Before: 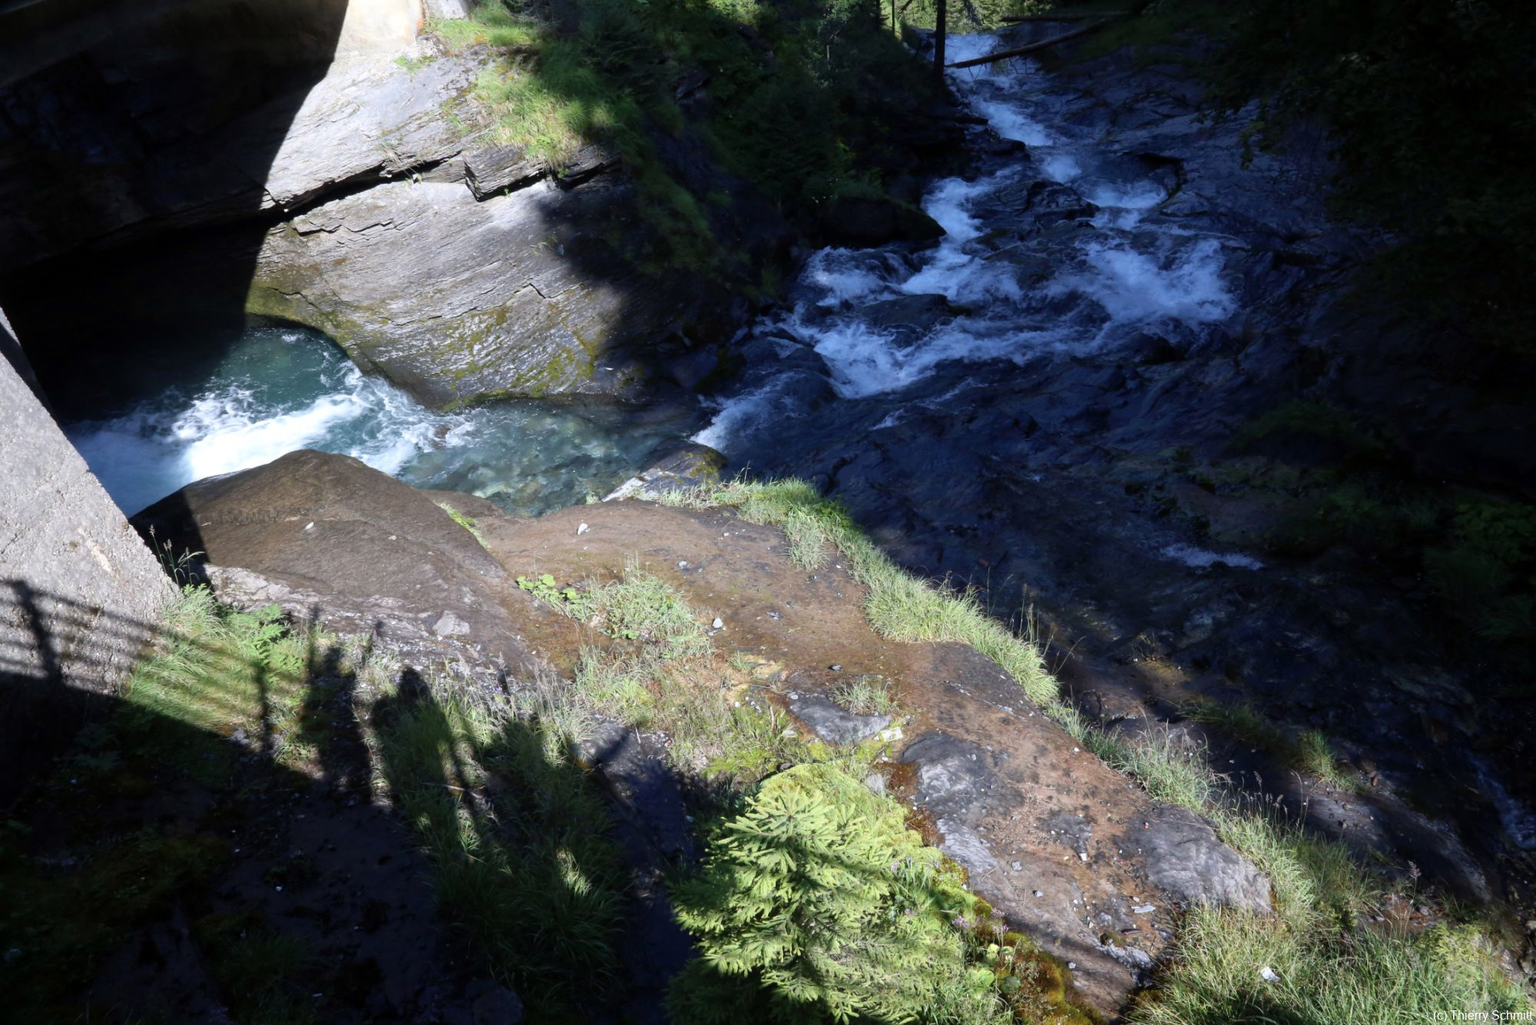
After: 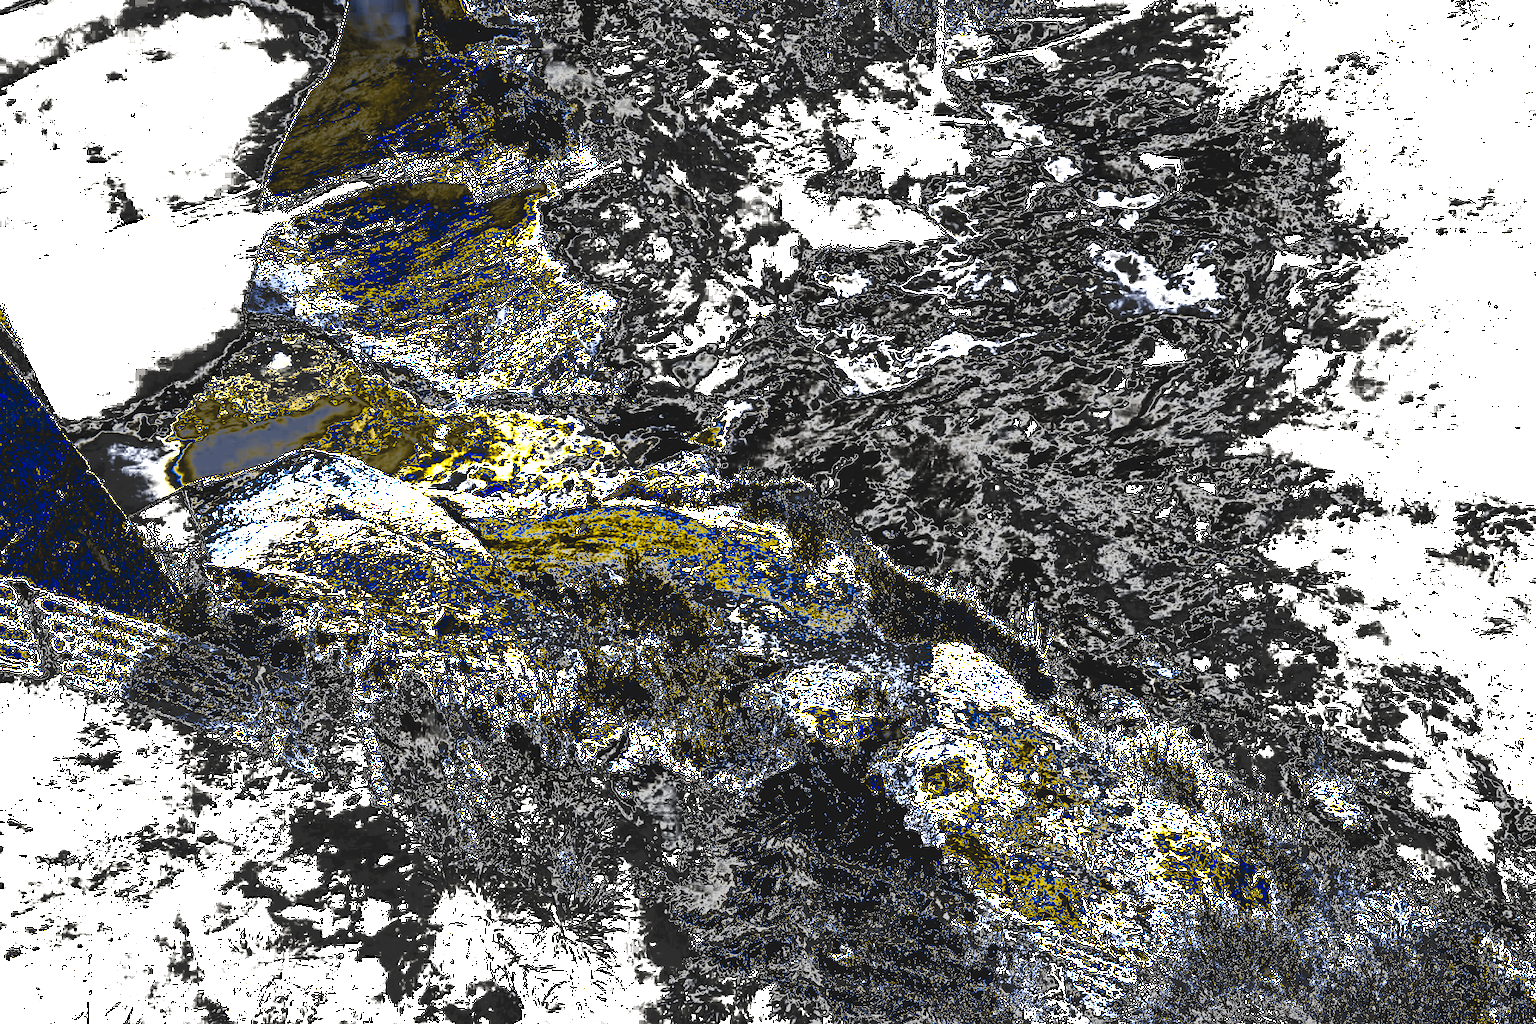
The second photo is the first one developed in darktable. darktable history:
tone curve: curves: ch0 [(0, 0) (0.003, 0.99) (0.011, 0.983) (0.025, 0.934) (0.044, 0.719) (0.069, 0.382) (0.1, 0.204) (0.136, 0.093) (0.177, 0.094) (0.224, 0.093) (0.277, 0.098) (0.335, 0.214) (0.399, 0.616) (0.468, 0.827) (0.543, 0.464) (0.623, 0.145) (0.709, 0.127) (0.801, 0.187) (0.898, 0.203) (1, 1)], preserve colors none
color look up table: target L [0.003, 0.001, 32.84, 34.55, 34.1, 31.73, 34.03, 33.18, 32.76, 107.33, 105.15, 31.1, 33.39, 32.61, 32.39, 32.32, 35.87, 37.9, 34.55, 106.82, 110.56, 33.47, 32.02, 128.73, 33.32, 34.63, 32.84, 31.87, 33.86, 33.54, 107.33, 107.59, 116.9, 32.53, 33.39, 34.32, 34.25, 32.17, 31.1, 0.006, 37.53, 33.32, 32.84, 33.39, 32.84, 30.92, 33.25, 106.44, 31.28], target a [0, 0, 0.001 ×7, 0.003, 0.003, 0.001 ×8, 0.003, 0.003, 0.001, 0.001, 0.002, 0.001 ×6, 0.003, 0.003, 0.003, 0.001 ×6, 0, 0.001 ×5, -2.209, 0.001, 0.003, 0.001], target b [0, 0, -0.009 ×7, -0.022, -0.022, -0.008, -0.009, -0.009, -0.01, -0.008, -0.009, -0.01, -0.009, -0.022, -0.021, -0.009, -0.008, -0.016, -0.009 ×6, -0.022, -0.022, -0.019, -0.009 ×4, -0.008, -0.008, 0, -0.01, -0.009 ×4, 53.31, -0.009, -0.022, -0.008], num patches 49
